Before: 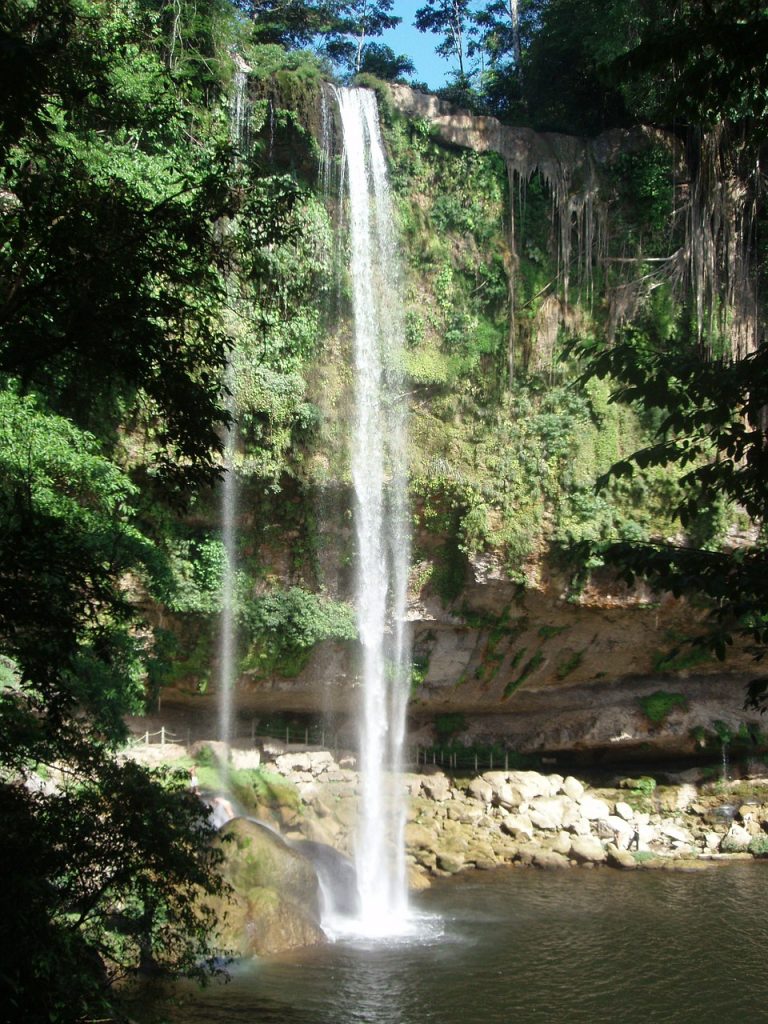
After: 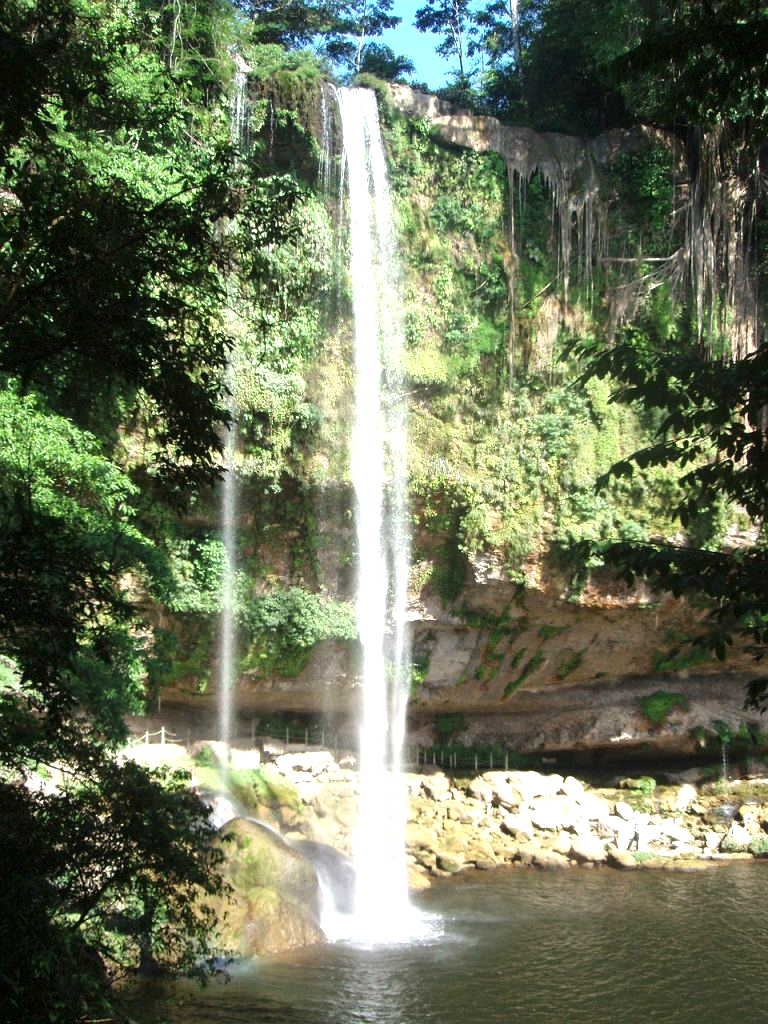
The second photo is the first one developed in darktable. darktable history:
exposure: exposure 0.752 EV, compensate highlight preservation false
